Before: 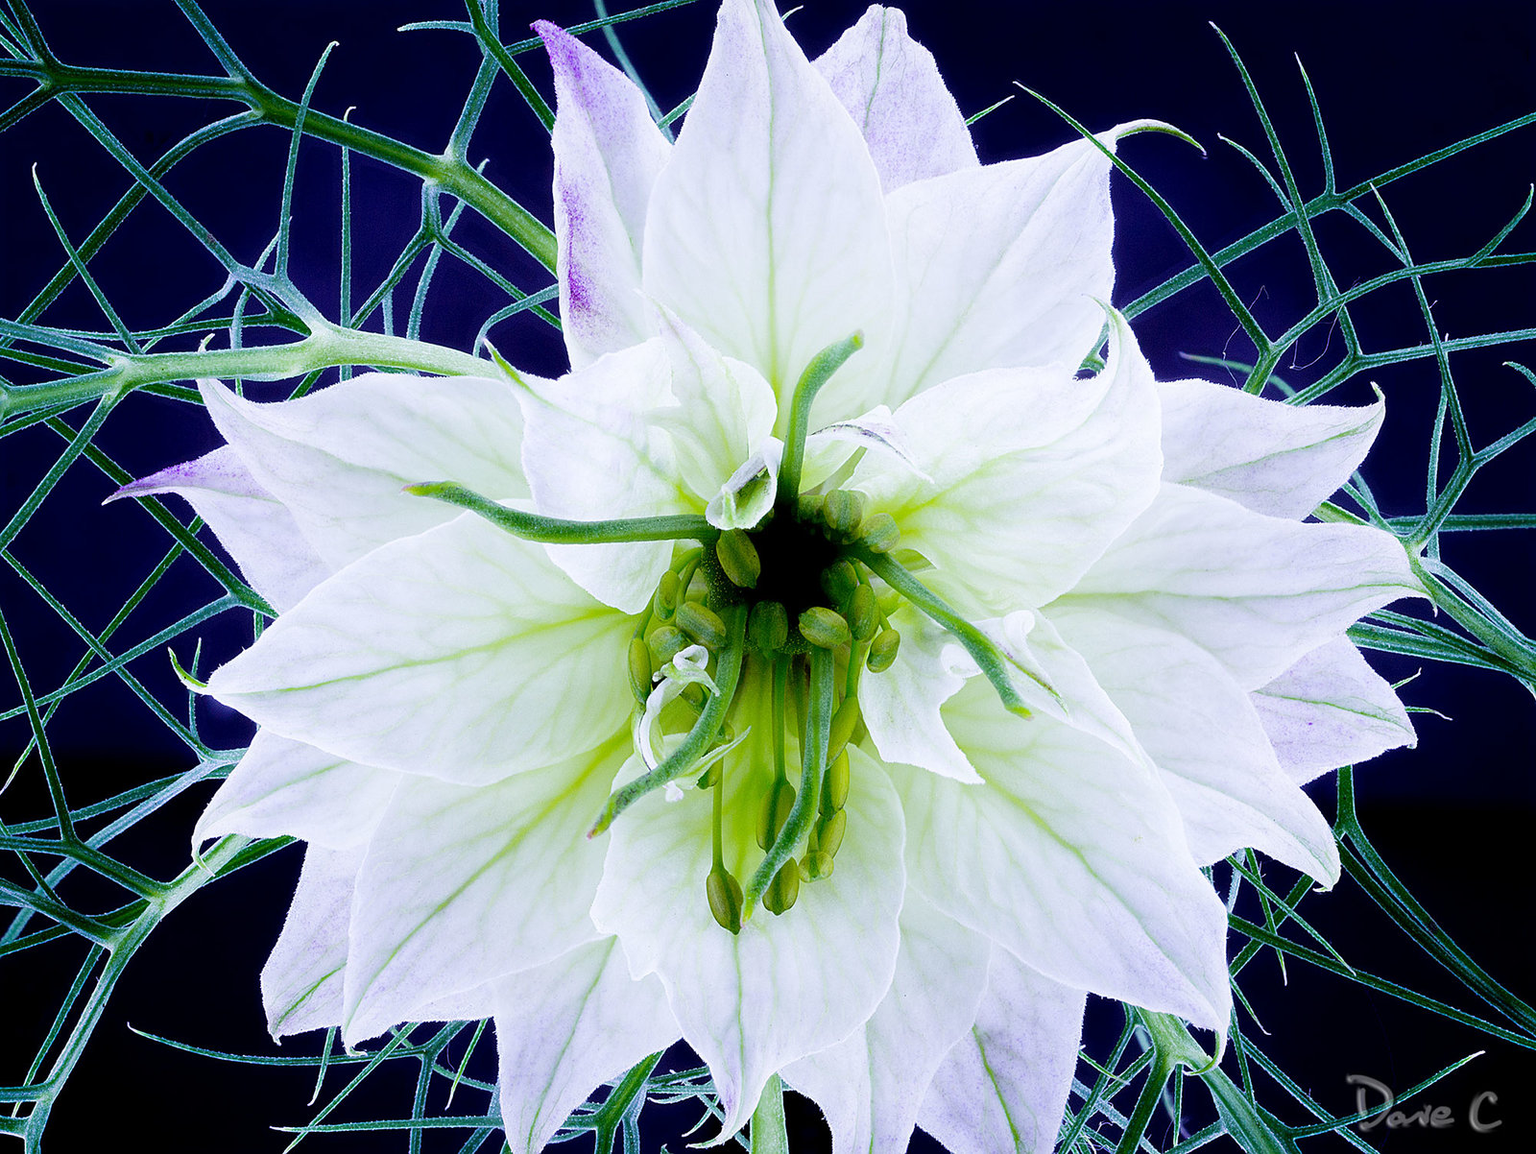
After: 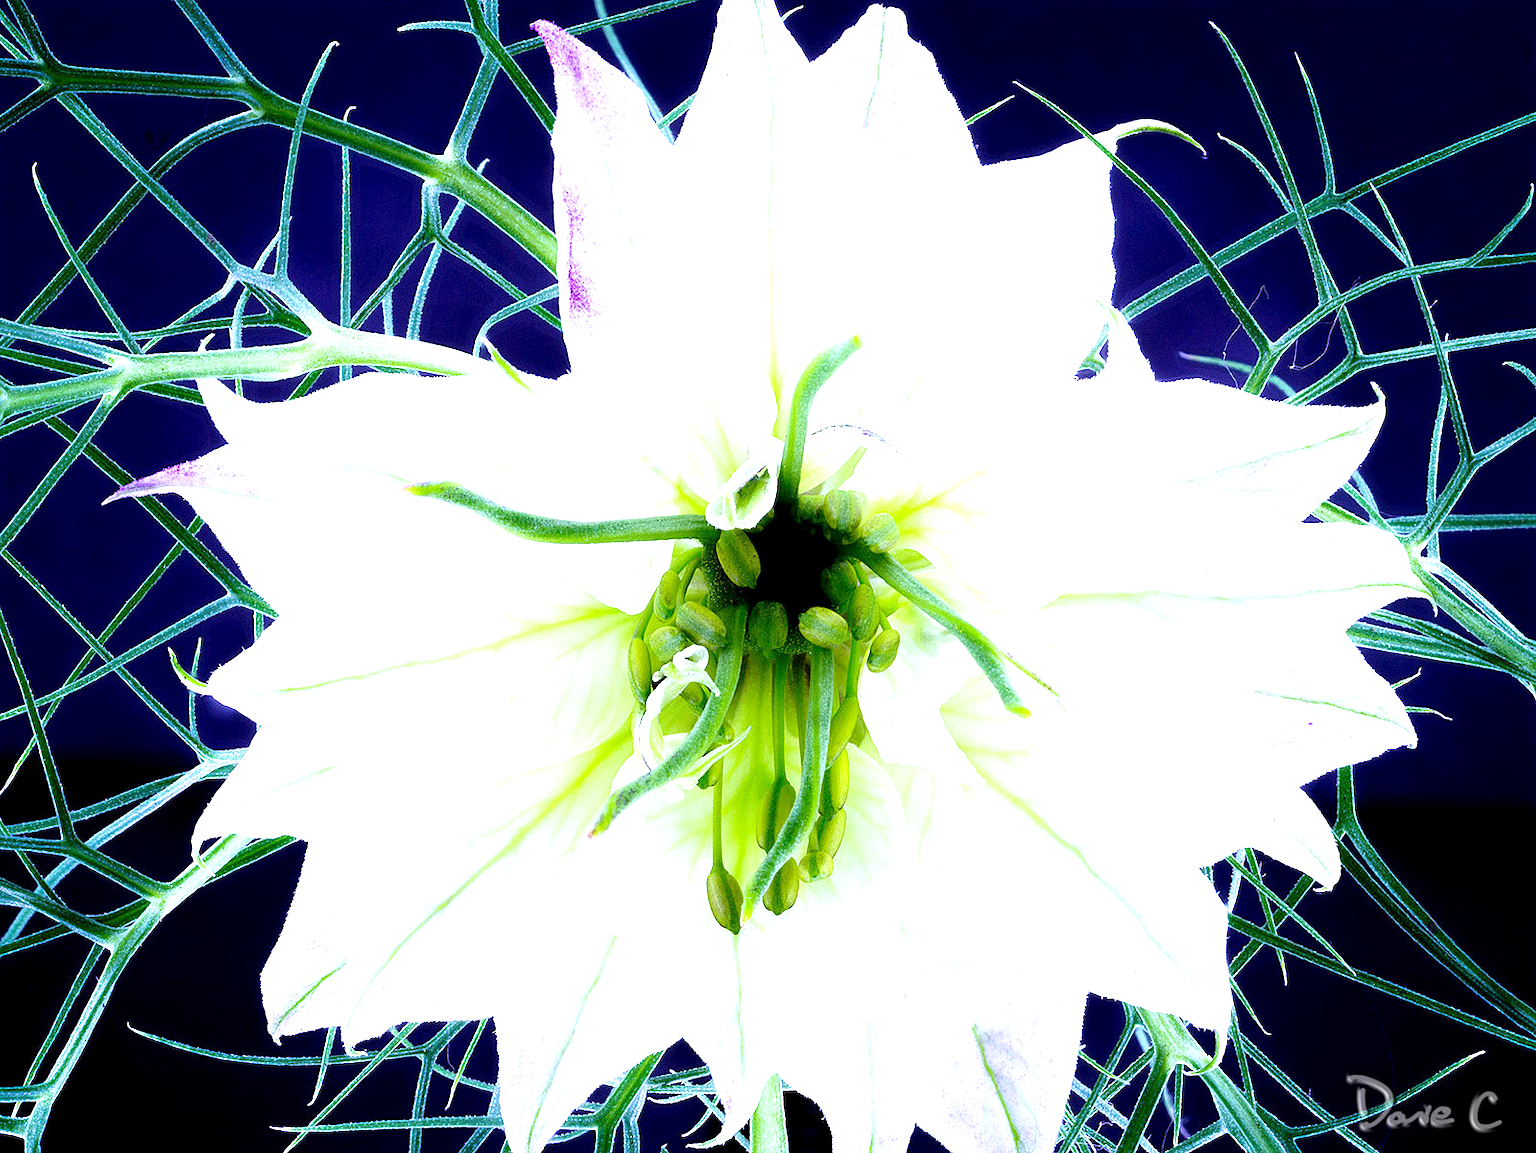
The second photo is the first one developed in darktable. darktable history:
exposure: black level correction 0.001, exposure 0.957 EV, compensate highlight preservation false
